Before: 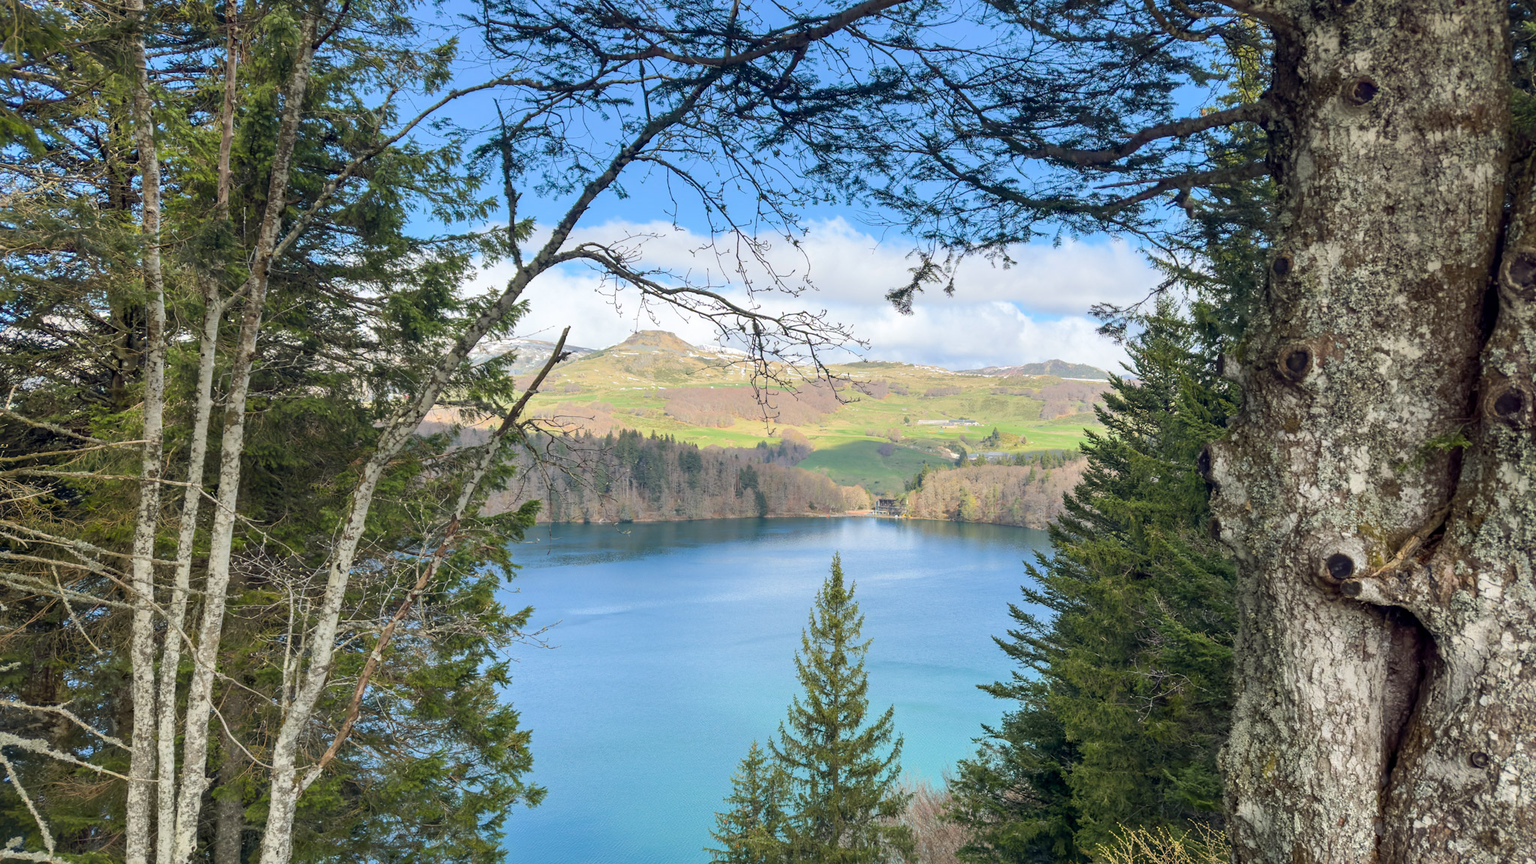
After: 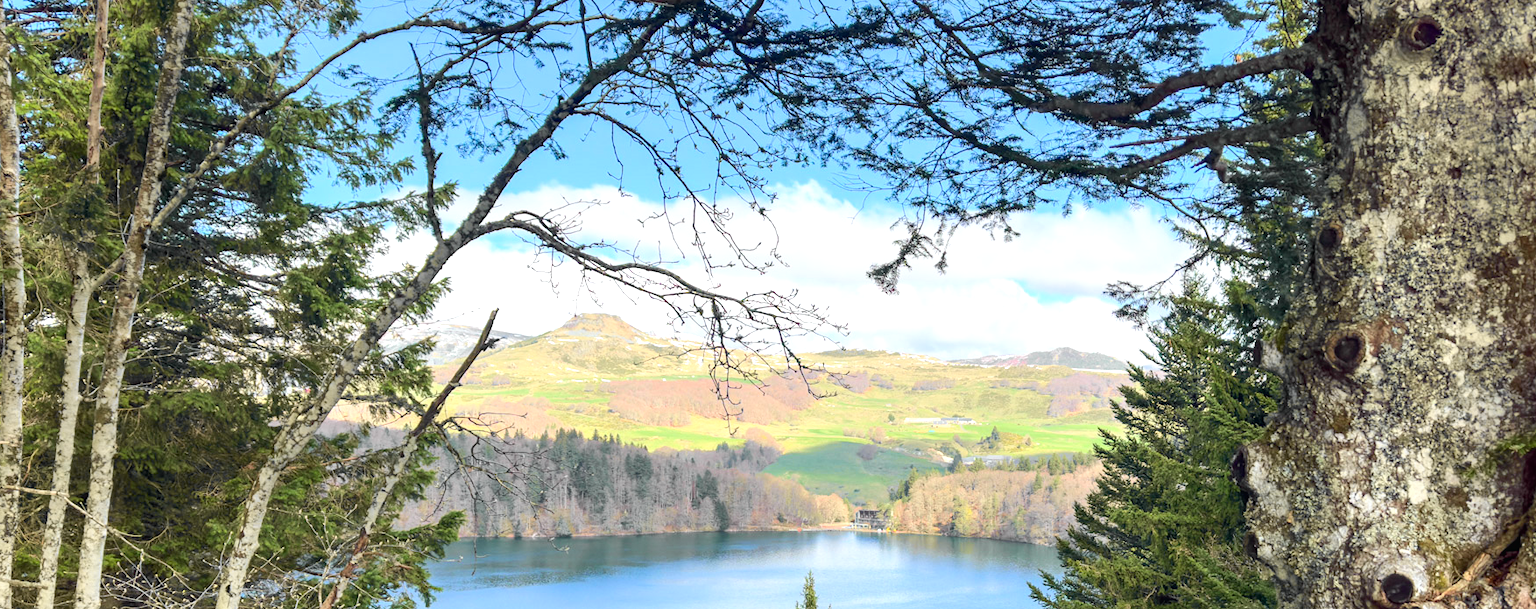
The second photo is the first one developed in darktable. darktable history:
crop and rotate: left 9.345%, top 7.22%, right 4.982%, bottom 32.331%
exposure: black level correction 0.001, exposure 0.5 EV, compensate exposure bias true, compensate highlight preservation false
tone curve: curves: ch0 [(0, 0.015) (0.037, 0.032) (0.131, 0.113) (0.275, 0.26) (0.497, 0.531) (0.617, 0.663) (0.704, 0.748) (0.813, 0.842) (0.911, 0.931) (0.997, 1)]; ch1 [(0, 0) (0.301, 0.3) (0.444, 0.438) (0.493, 0.494) (0.501, 0.499) (0.534, 0.543) (0.582, 0.605) (0.658, 0.687) (0.746, 0.79) (1, 1)]; ch2 [(0, 0) (0.246, 0.234) (0.36, 0.356) (0.415, 0.426) (0.476, 0.492) (0.502, 0.499) (0.525, 0.513) (0.533, 0.534) (0.586, 0.598) (0.634, 0.643) (0.706, 0.717) (0.853, 0.83) (1, 0.951)], color space Lab, independent channels, preserve colors none
